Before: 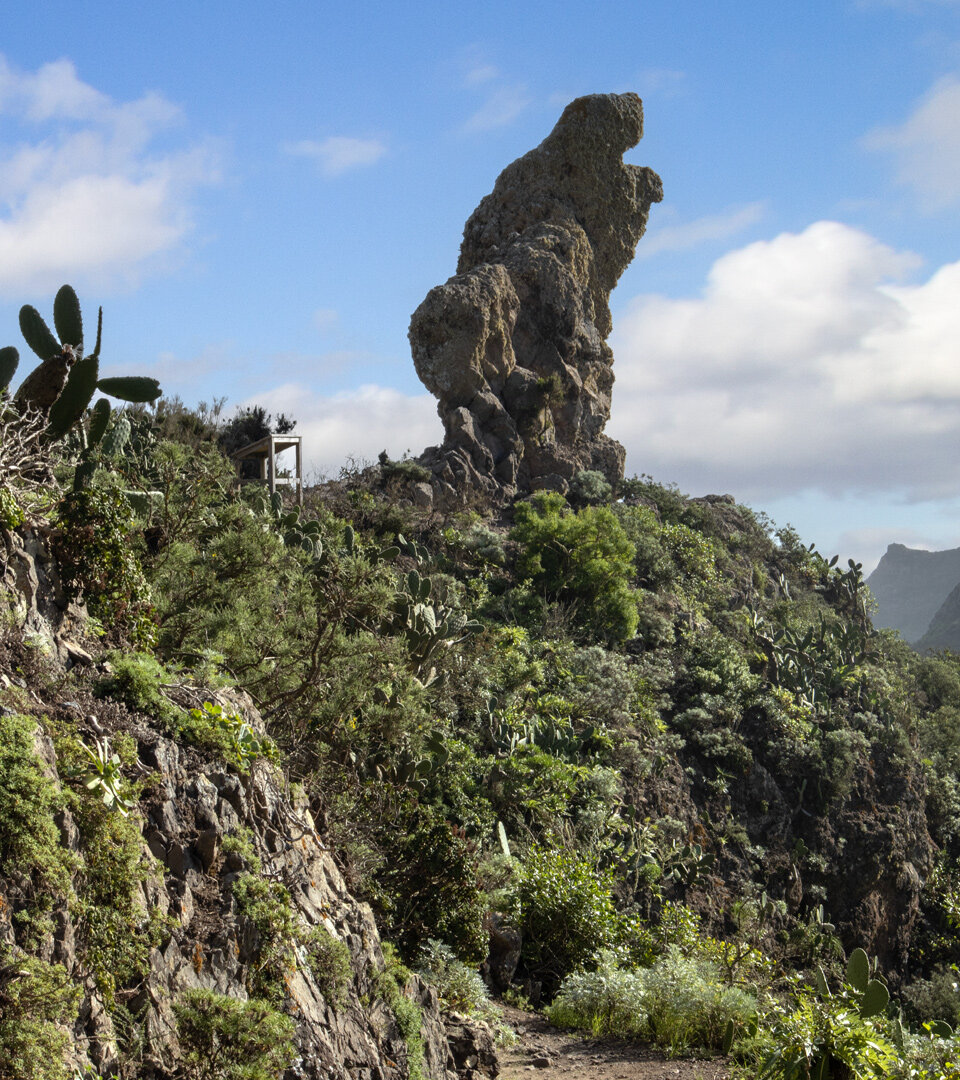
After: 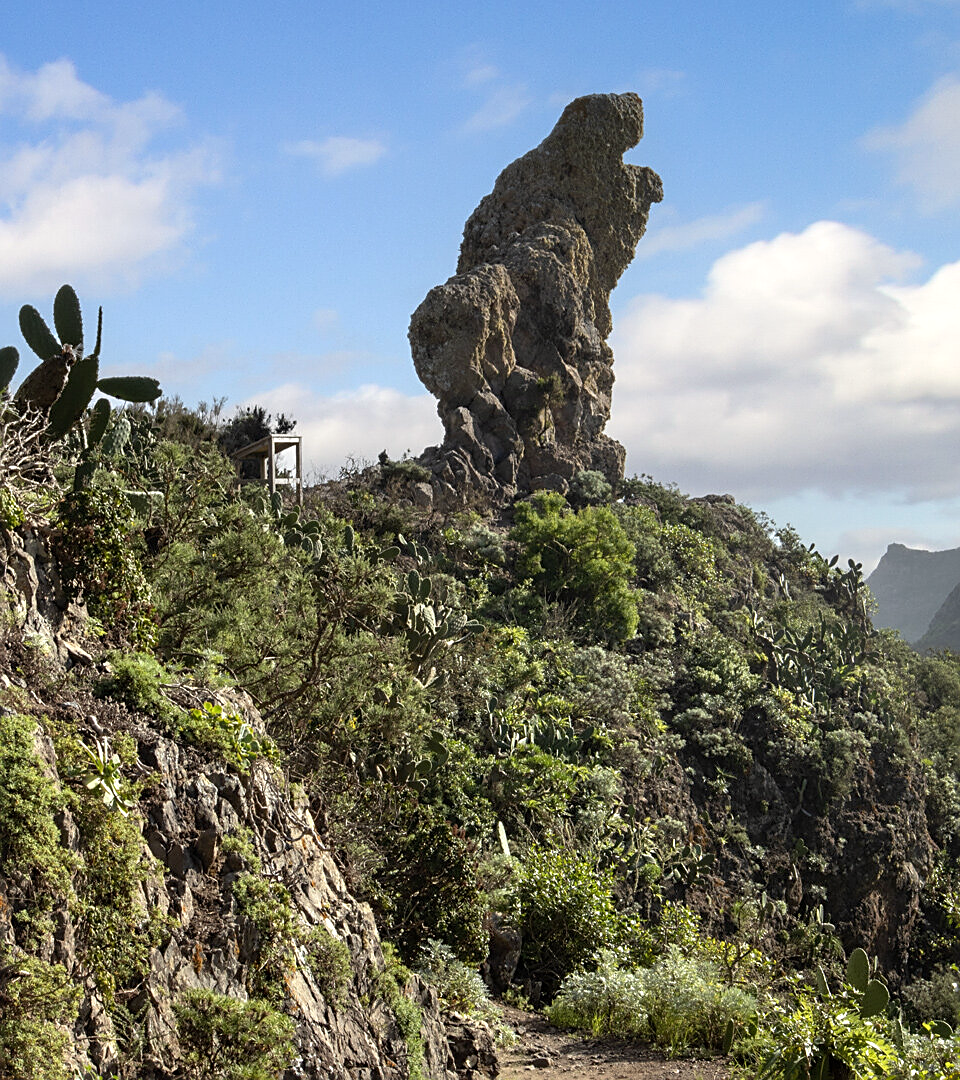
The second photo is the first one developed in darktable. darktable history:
exposure: exposure 0.128 EV, compensate exposure bias true, compensate highlight preservation false
sharpen: on, module defaults
color calibration: x 0.341, y 0.353, temperature 5182.86 K
